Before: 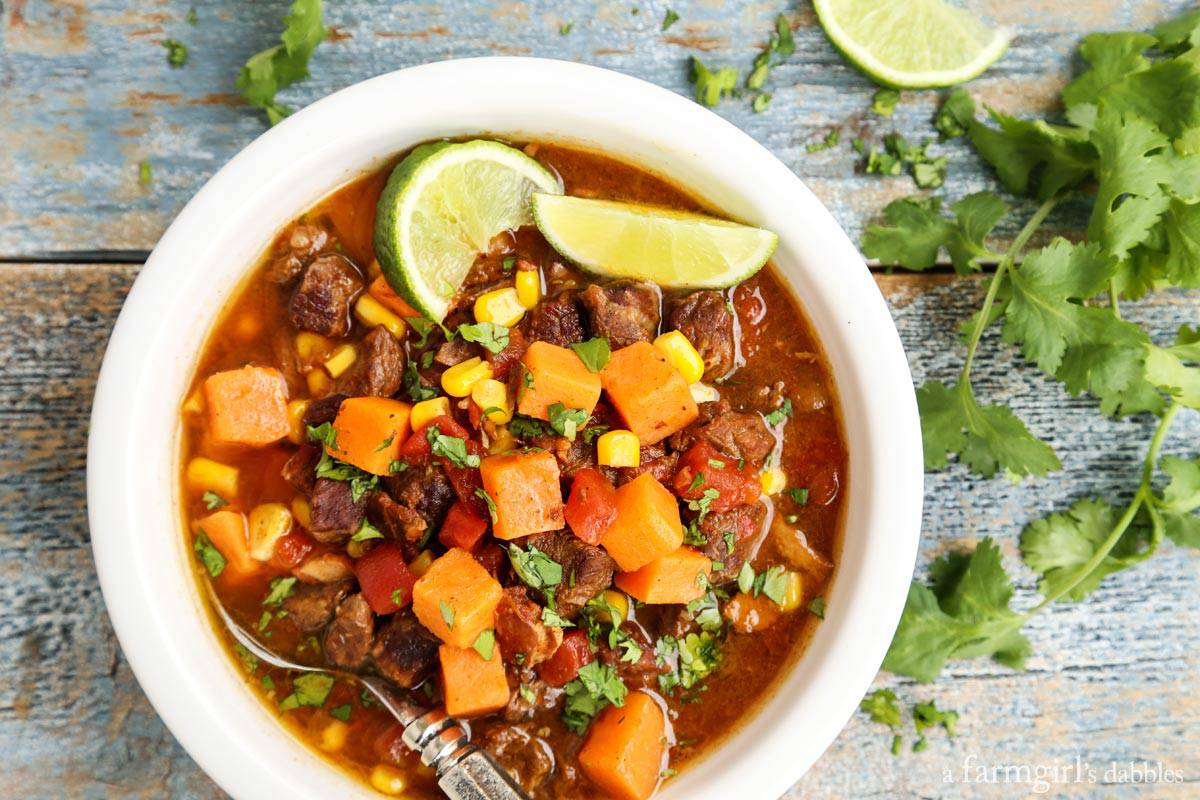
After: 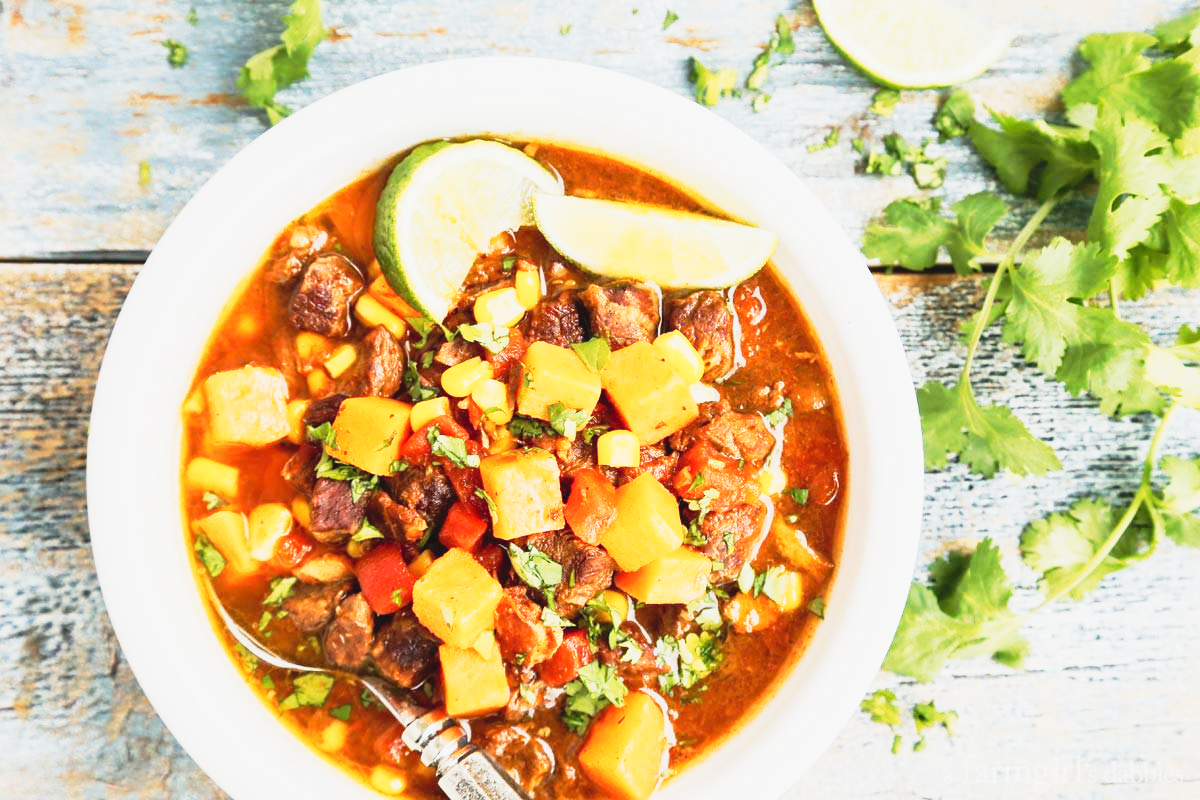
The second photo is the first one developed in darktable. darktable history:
tone curve: curves: ch0 [(0, 0.052) (0.207, 0.35) (0.392, 0.592) (0.54, 0.803) (0.725, 0.922) (0.99, 0.974)], preserve colors none
